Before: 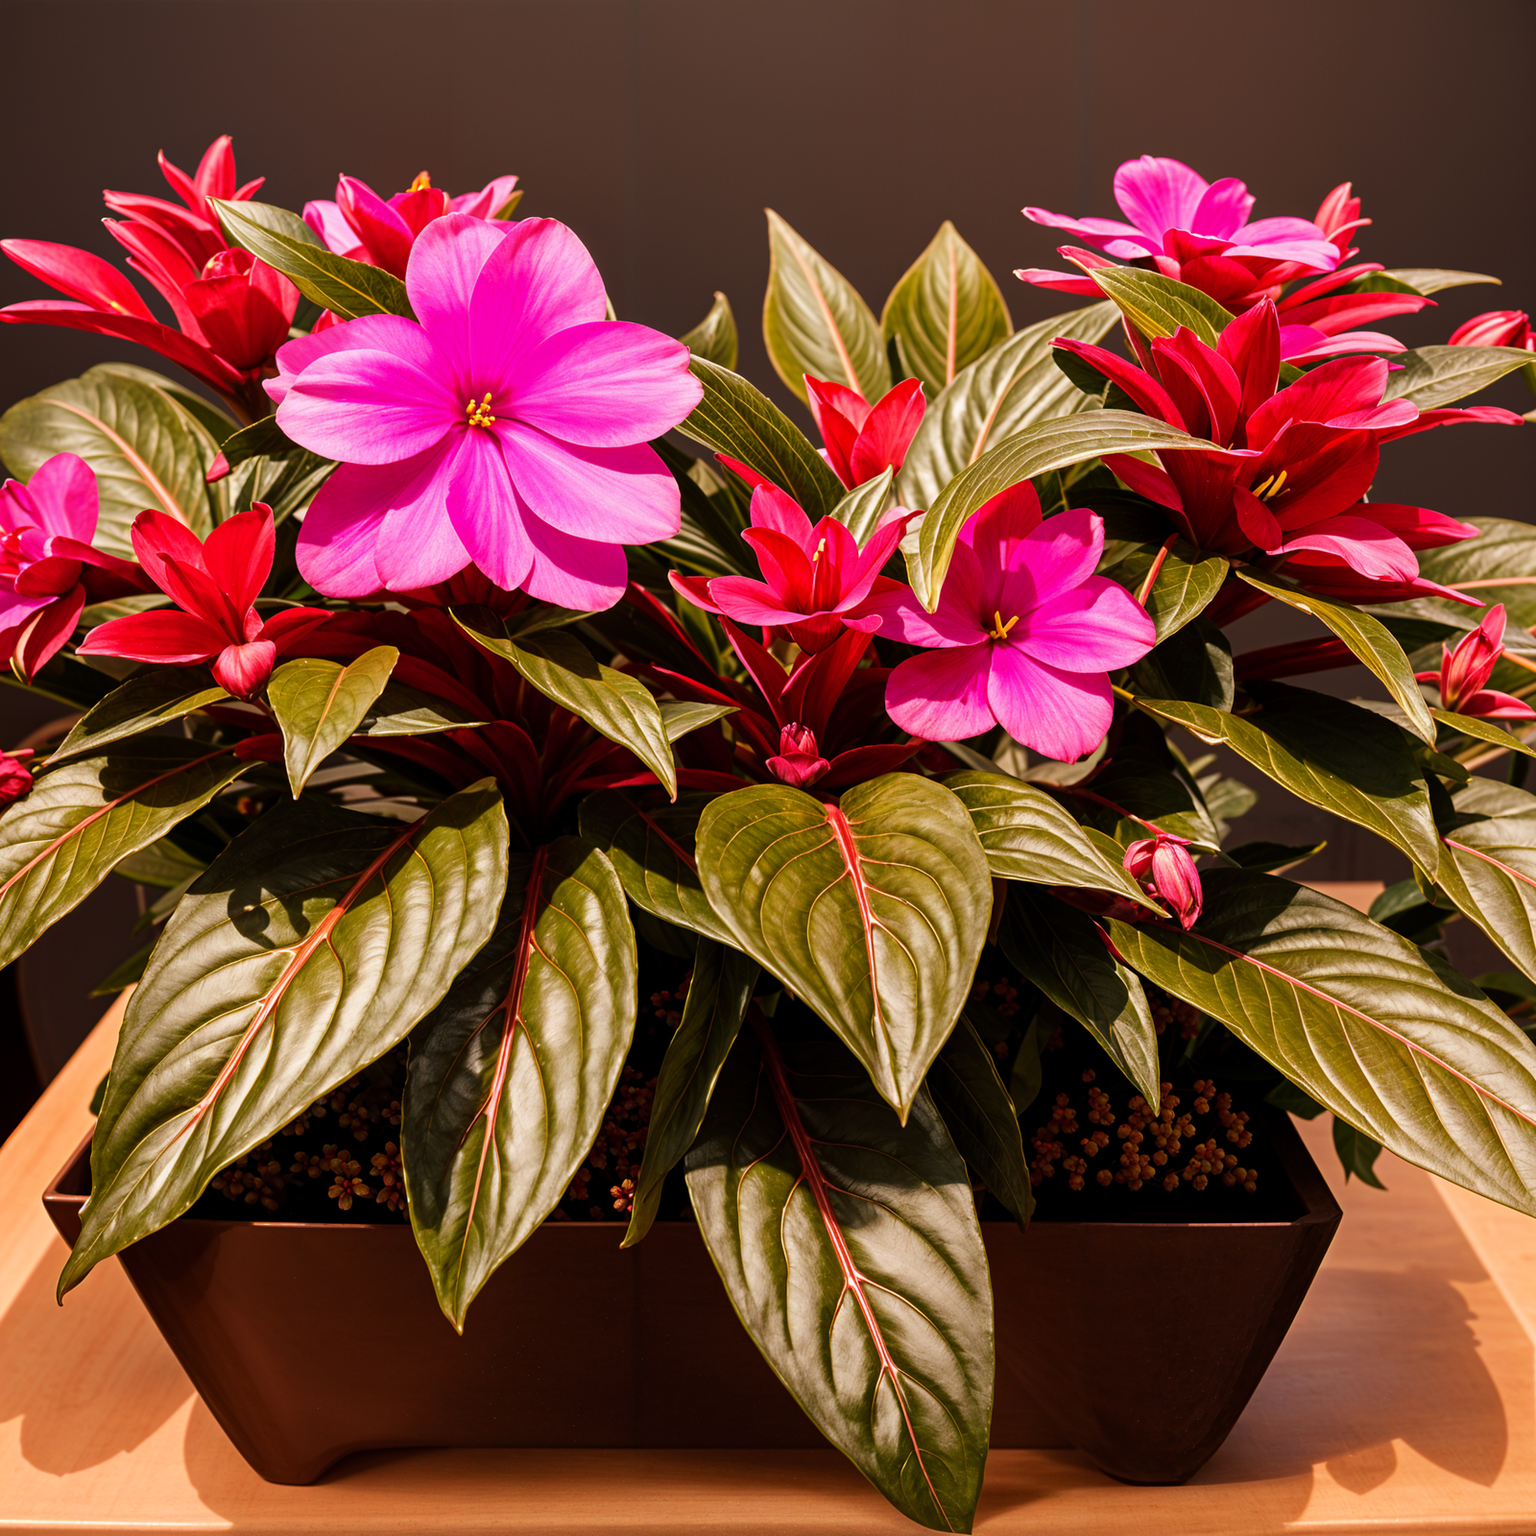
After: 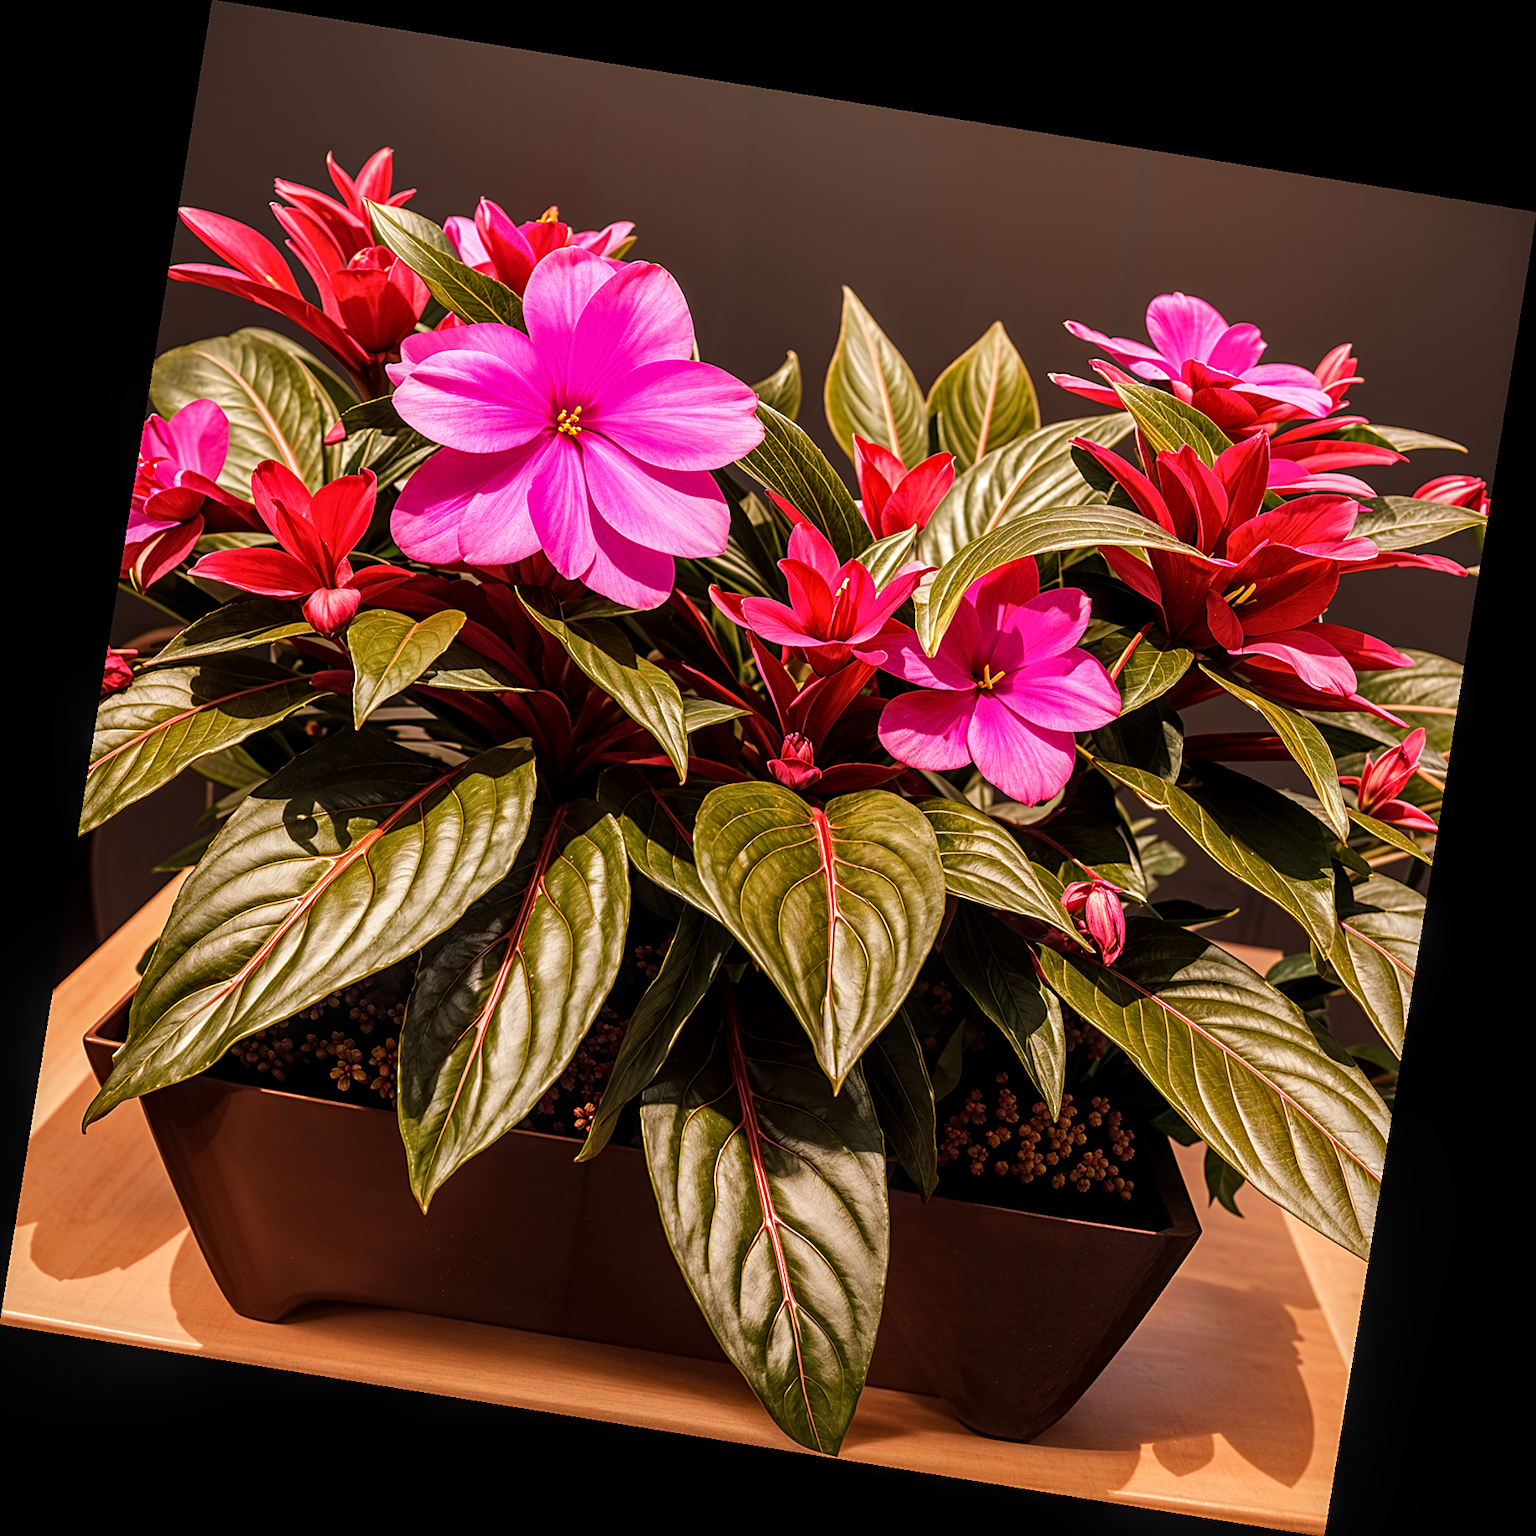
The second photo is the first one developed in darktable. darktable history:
local contrast: detail 130%
sharpen: on, module defaults
rotate and perspective: rotation 9.12°, automatic cropping off
